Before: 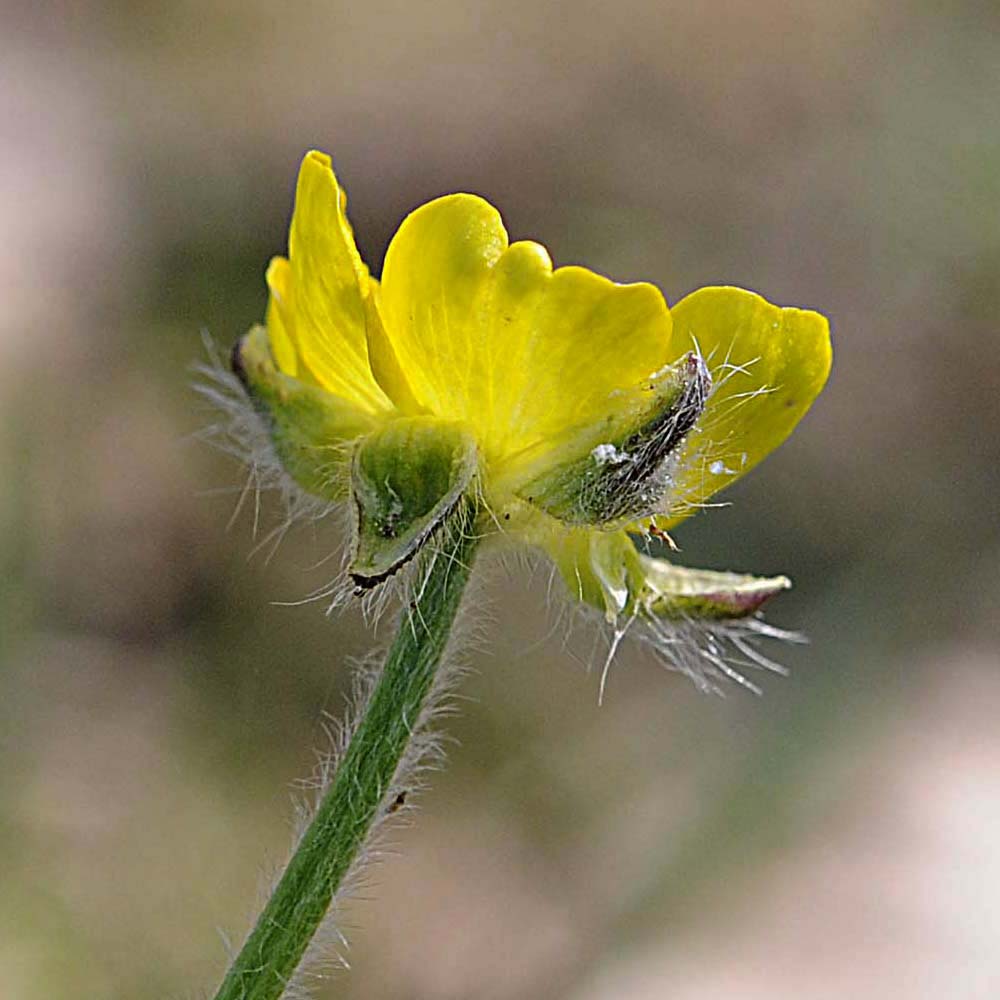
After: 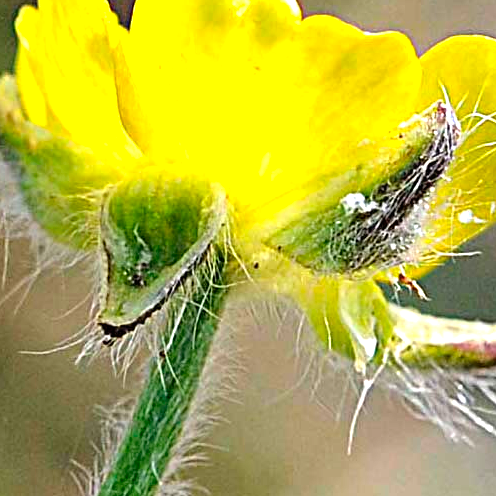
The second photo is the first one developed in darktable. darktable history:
exposure: black level correction 0, exposure 1.102 EV, compensate highlight preservation false
crop: left 25.148%, top 25.168%, right 25.247%, bottom 25.198%
